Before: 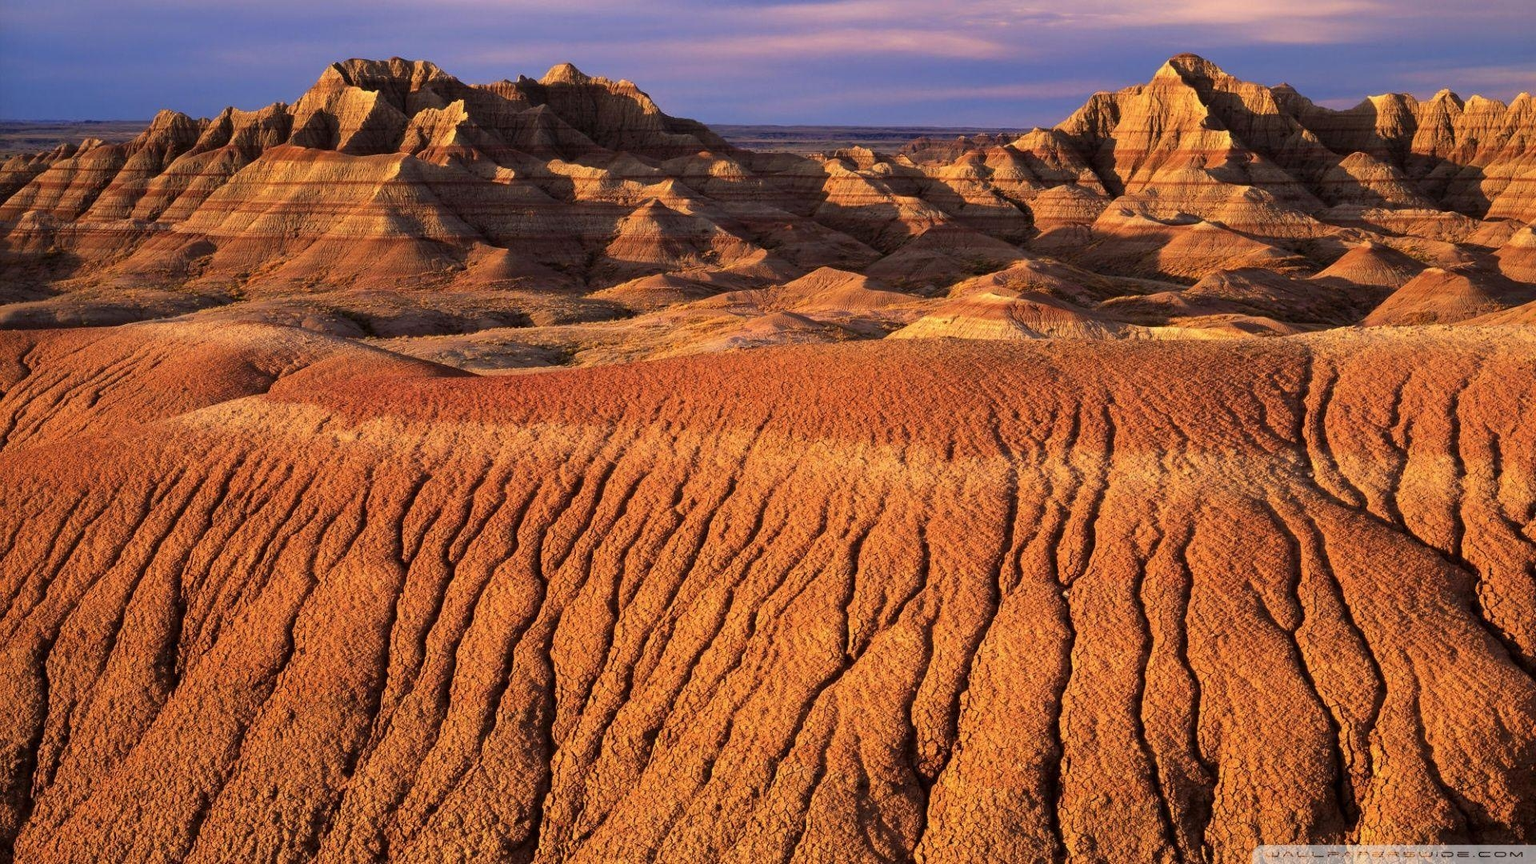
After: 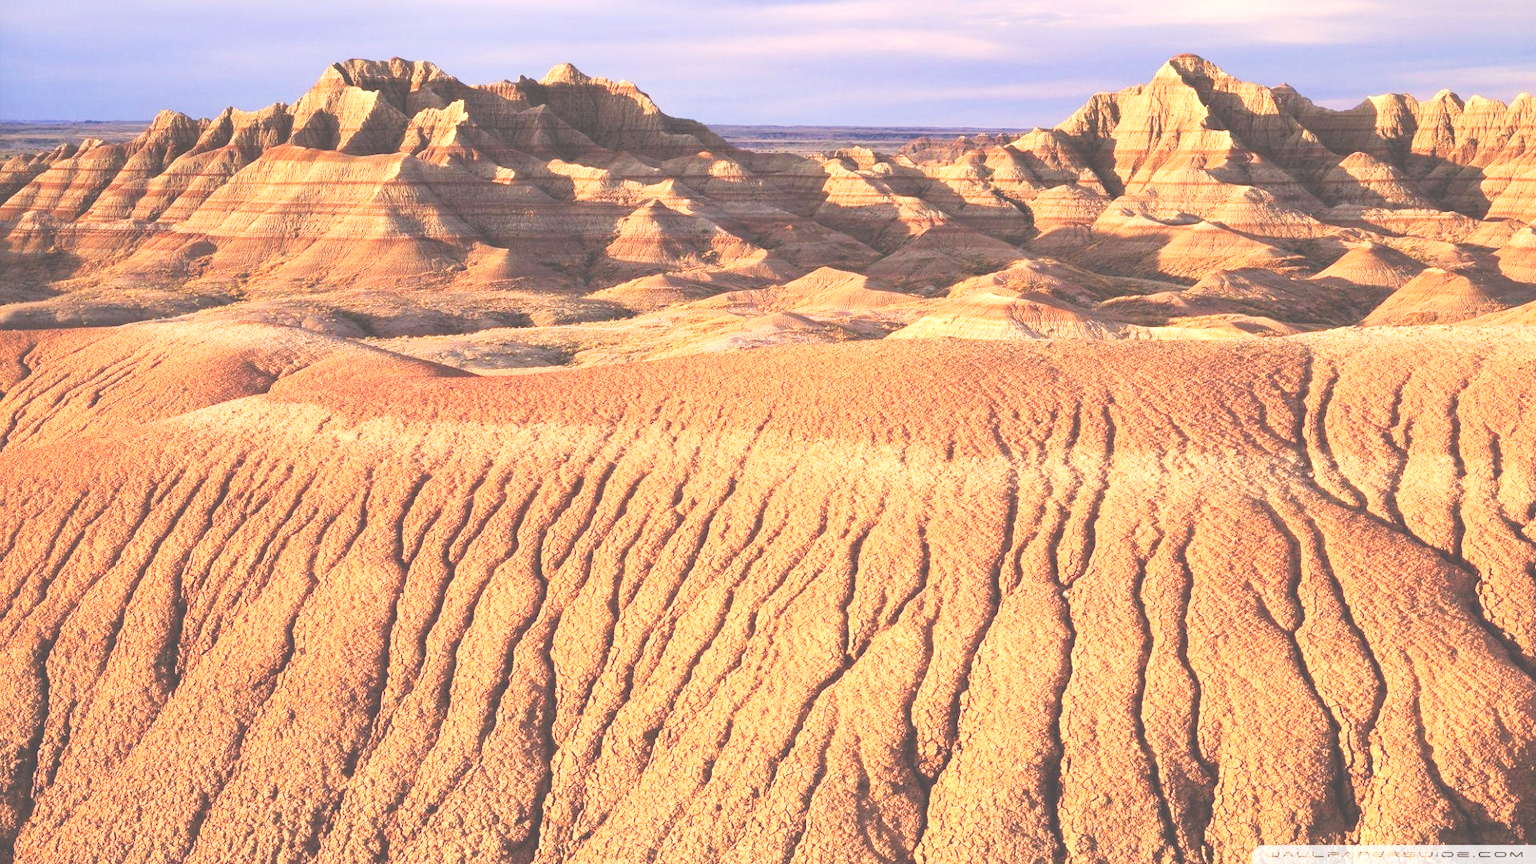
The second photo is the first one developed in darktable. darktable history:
tone curve: curves: ch0 [(0, 0.022) (0.114, 0.088) (0.282, 0.316) (0.446, 0.511) (0.613, 0.693) (0.786, 0.843) (0.999, 0.949)]; ch1 [(0, 0) (0.395, 0.343) (0.463, 0.427) (0.486, 0.474) (0.503, 0.5) (0.535, 0.522) (0.555, 0.546) (0.594, 0.614) (0.755, 0.793) (1, 1)]; ch2 [(0, 0) (0.369, 0.388) (0.449, 0.431) (0.501, 0.5) (0.528, 0.517) (0.561, 0.598) (0.697, 0.721) (1, 1)], preserve colors none
exposure: black level correction -0.023, exposure 1.394 EV, compensate exposure bias true, compensate highlight preservation false
